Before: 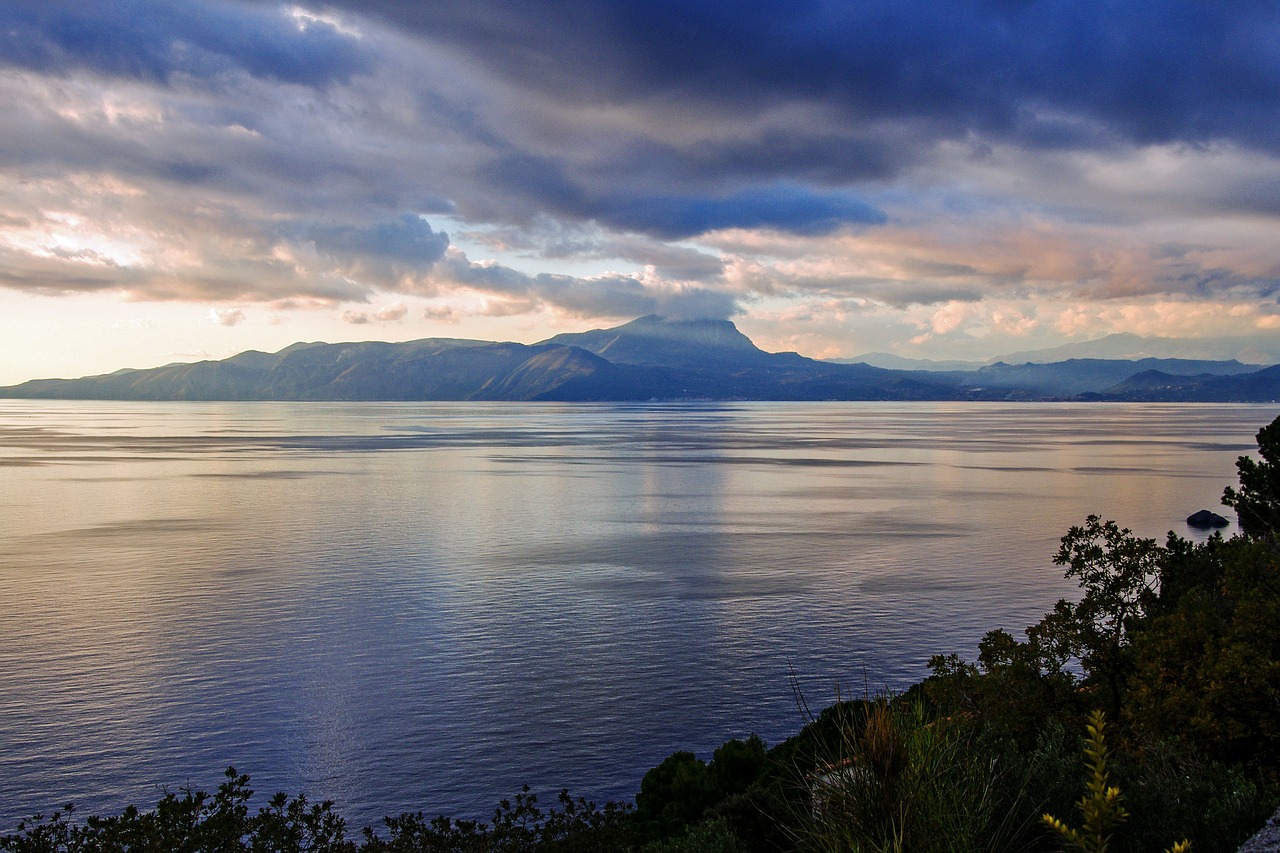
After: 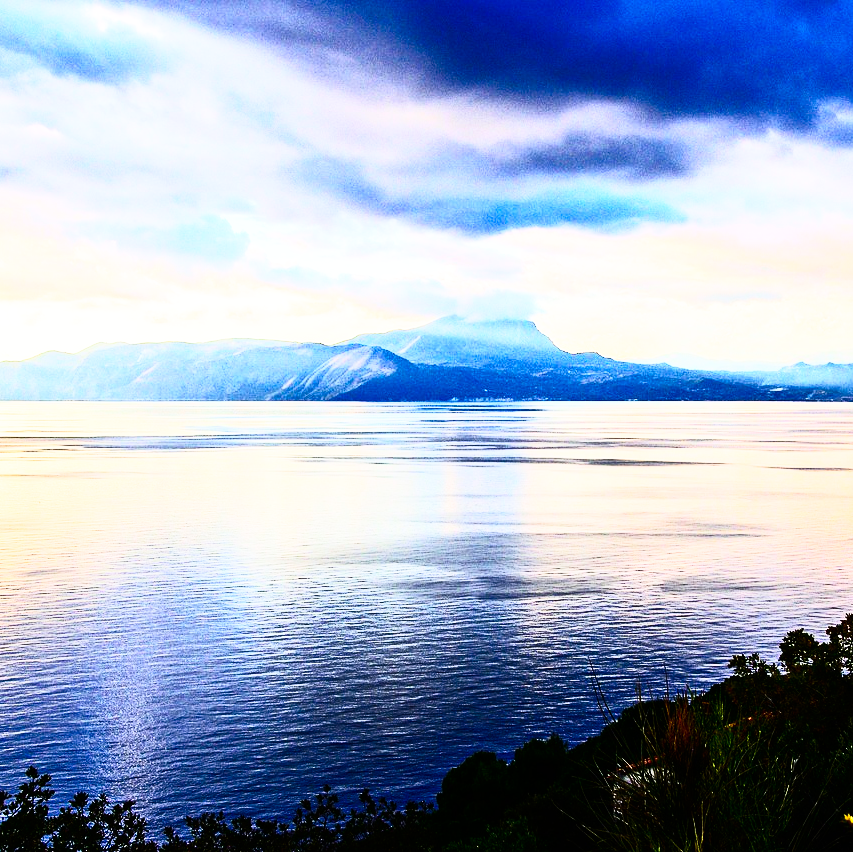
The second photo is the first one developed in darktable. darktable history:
base curve: curves: ch0 [(0, 0) (0.007, 0.004) (0.027, 0.03) (0.046, 0.07) (0.207, 0.54) (0.442, 0.872) (0.673, 0.972) (1, 1)], preserve colors none
crop and rotate: left 15.555%, right 17.733%
shadows and highlights: shadows -0.013, highlights 39.49, highlights color adjustment 78.06%
contrast brightness saturation: contrast 0.398, brightness 0.053, saturation 0.253
